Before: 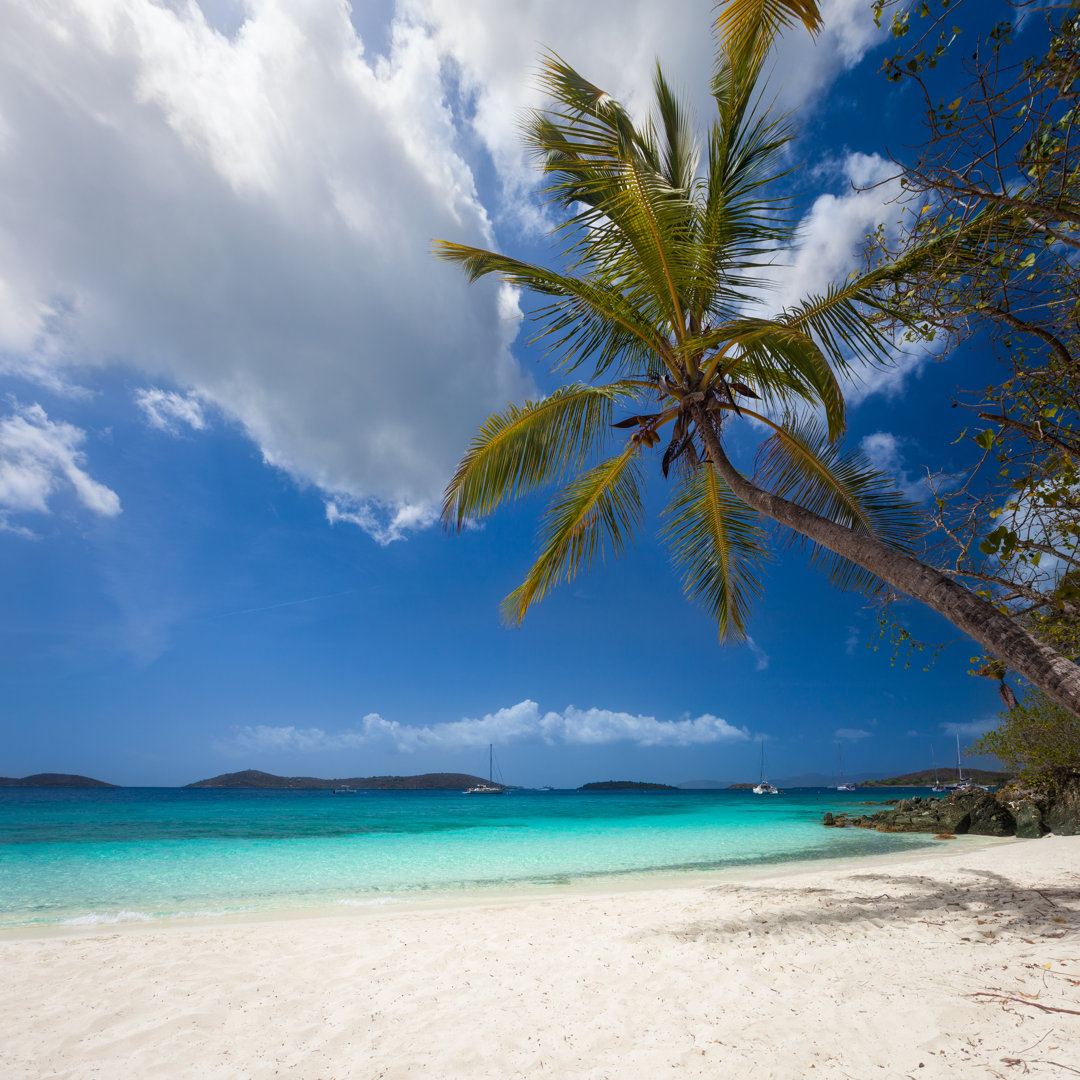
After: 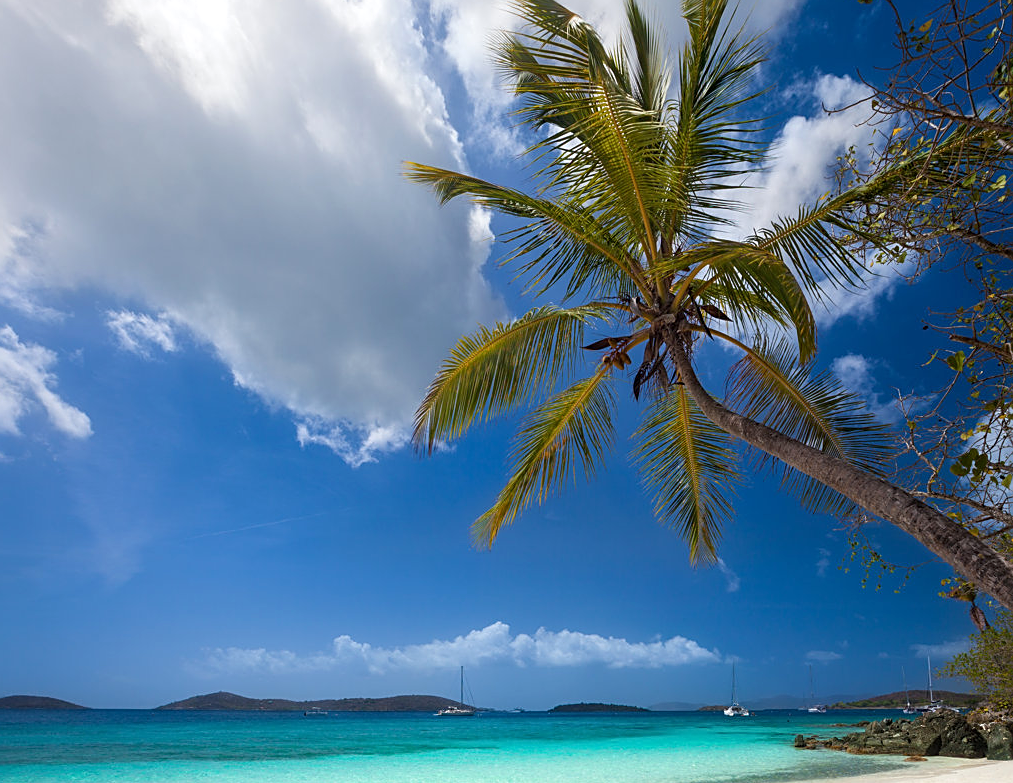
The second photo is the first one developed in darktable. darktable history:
crop: left 2.737%, top 7.287%, right 3.421%, bottom 20.179%
sharpen: amount 0.478
exposure: exposure 0.127 EV, compensate highlight preservation false
